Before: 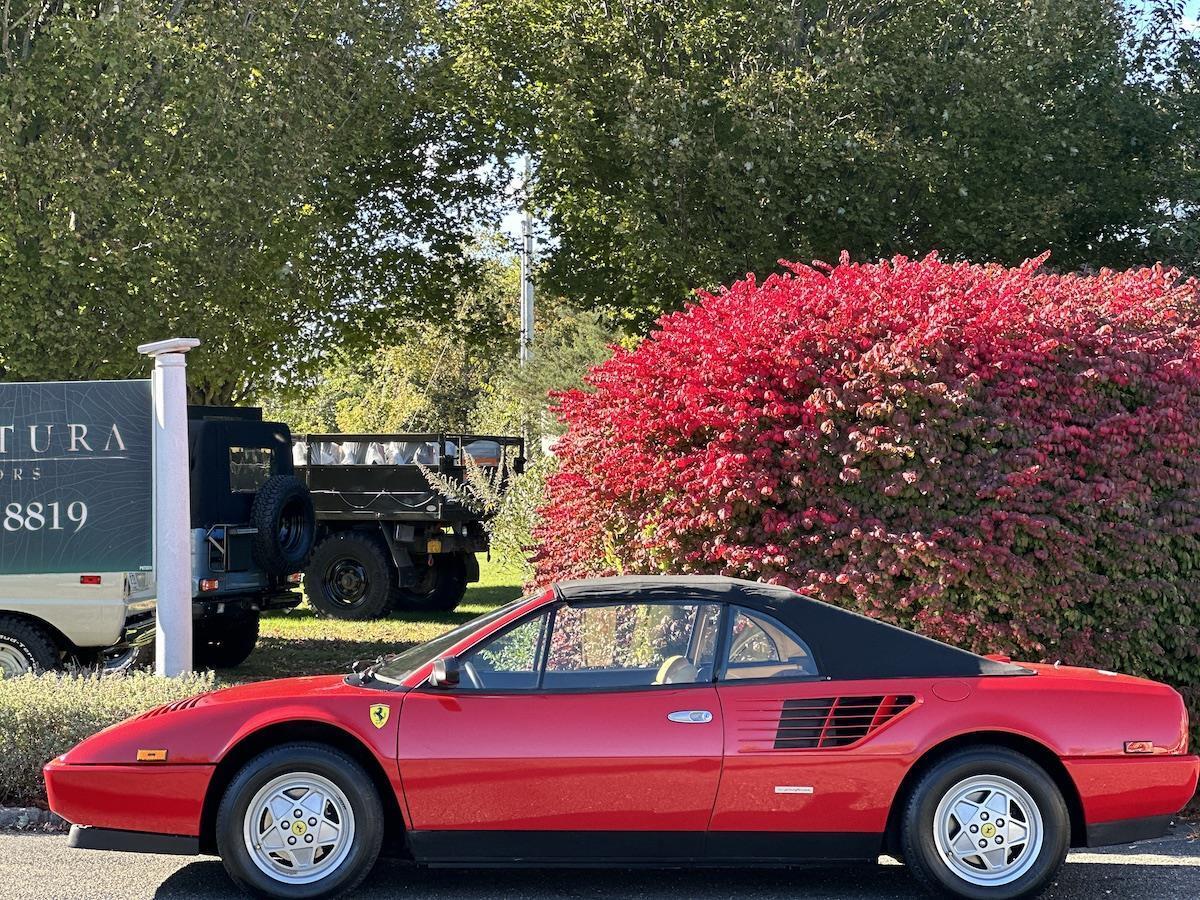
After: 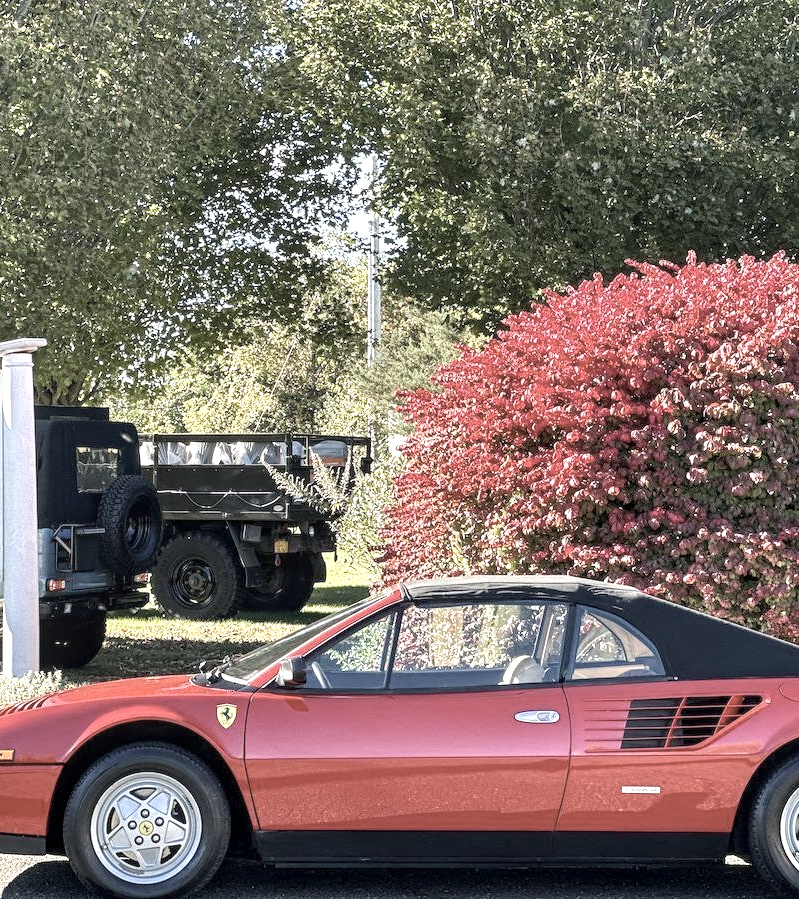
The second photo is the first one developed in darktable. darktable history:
crop and rotate: left 12.786%, right 20.608%
exposure: exposure 0.694 EV, compensate exposure bias true, compensate highlight preservation false
local contrast: on, module defaults
color correction: highlights b* 0.026, saturation 0.501
velvia: on, module defaults
